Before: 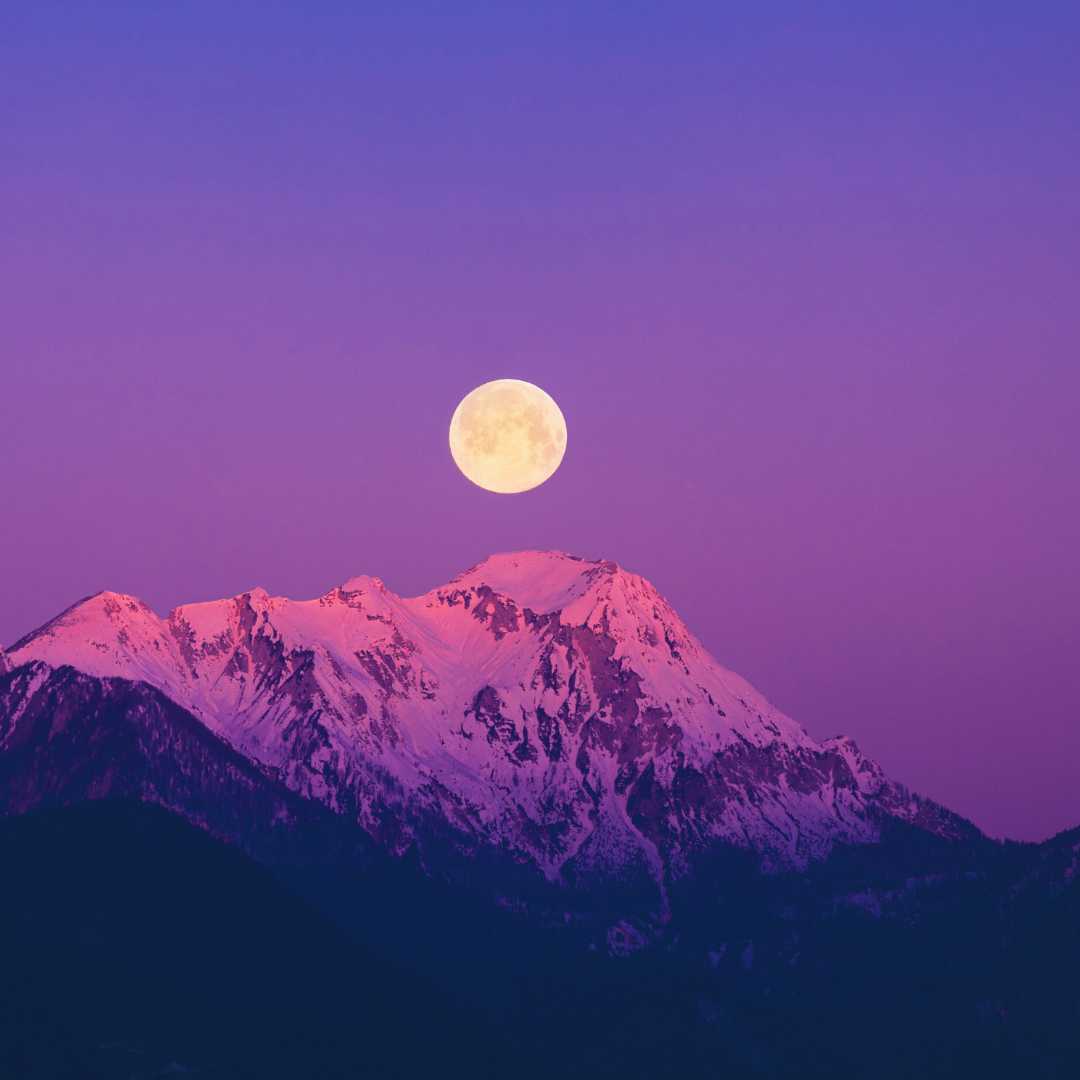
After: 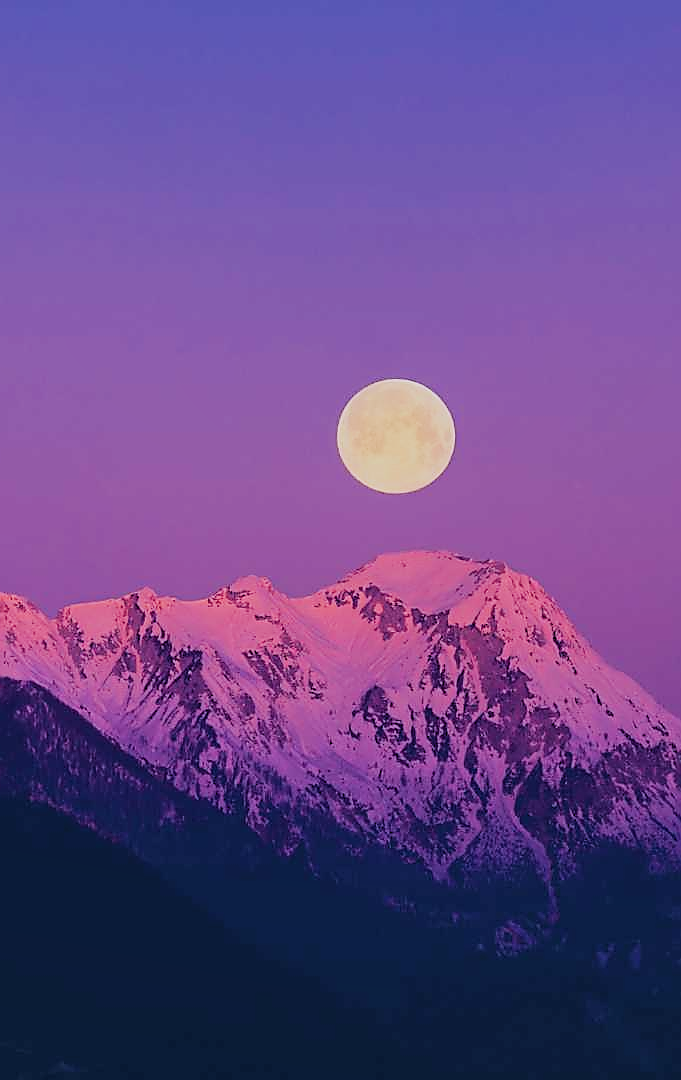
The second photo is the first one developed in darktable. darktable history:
crop: left 10.391%, right 26.53%
shadows and highlights: radius 168.75, shadows 26.22, white point adjustment 3, highlights -68.12, soften with gaussian
filmic rgb: black relative exposure -7.31 EV, white relative exposure 5.09 EV, hardness 3.19
sharpen: radius 1.388, amount 1.244, threshold 0.832
